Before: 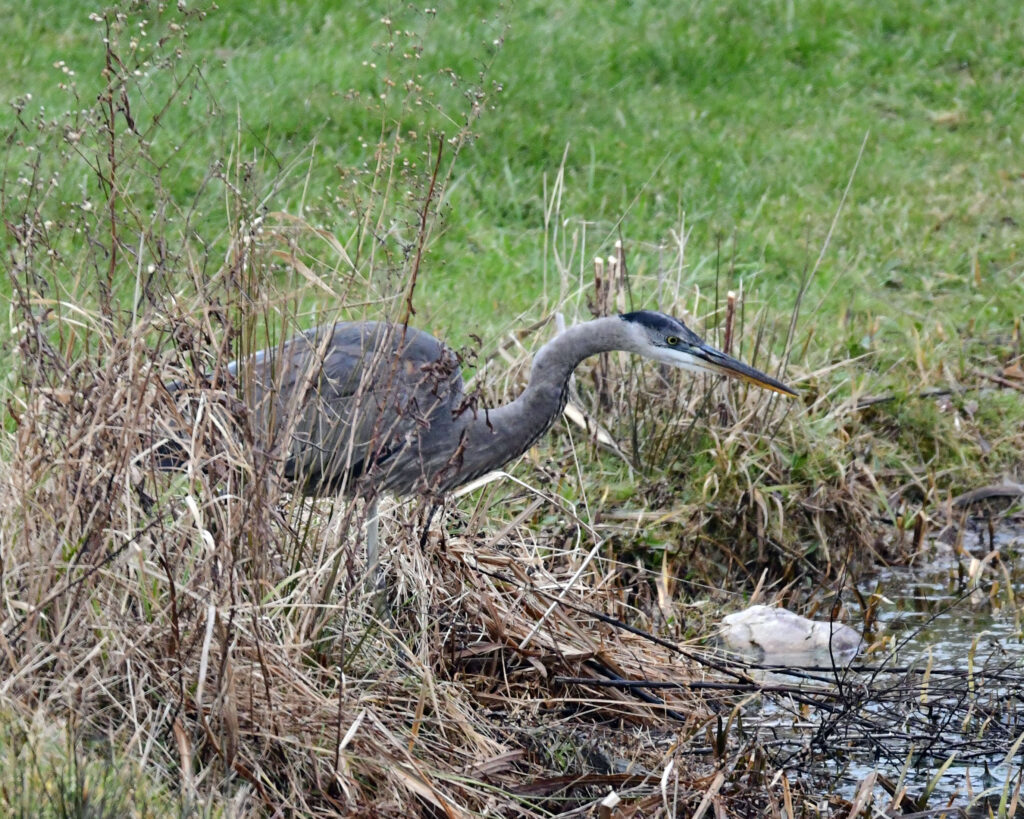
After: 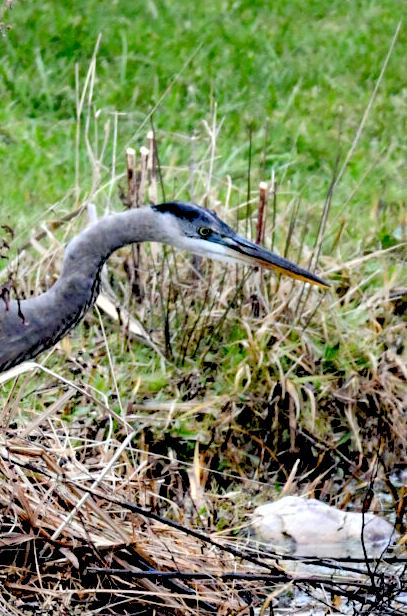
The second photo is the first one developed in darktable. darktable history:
crop: left 45.721%, top 13.393%, right 14.118%, bottom 10.01%
exposure: black level correction 0.029, exposure -0.073 EV, compensate highlight preservation false
levels: black 3.83%, white 90.64%, levels [0.044, 0.416, 0.908]
shadows and highlights: radius 108.52, shadows 40.68, highlights -72.88, low approximation 0.01, soften with gaussian
